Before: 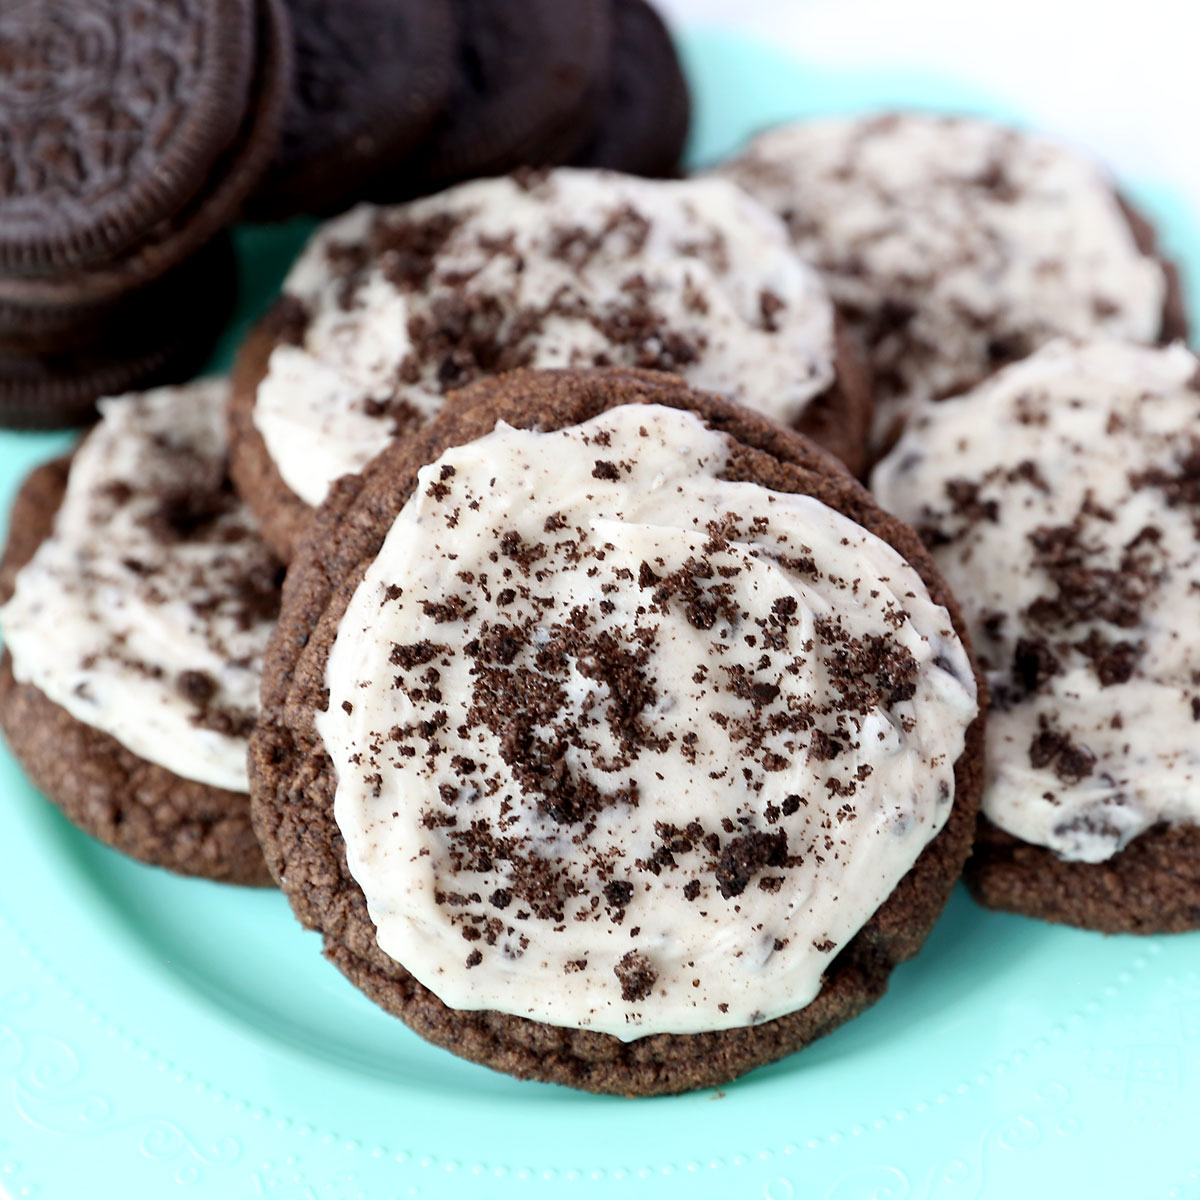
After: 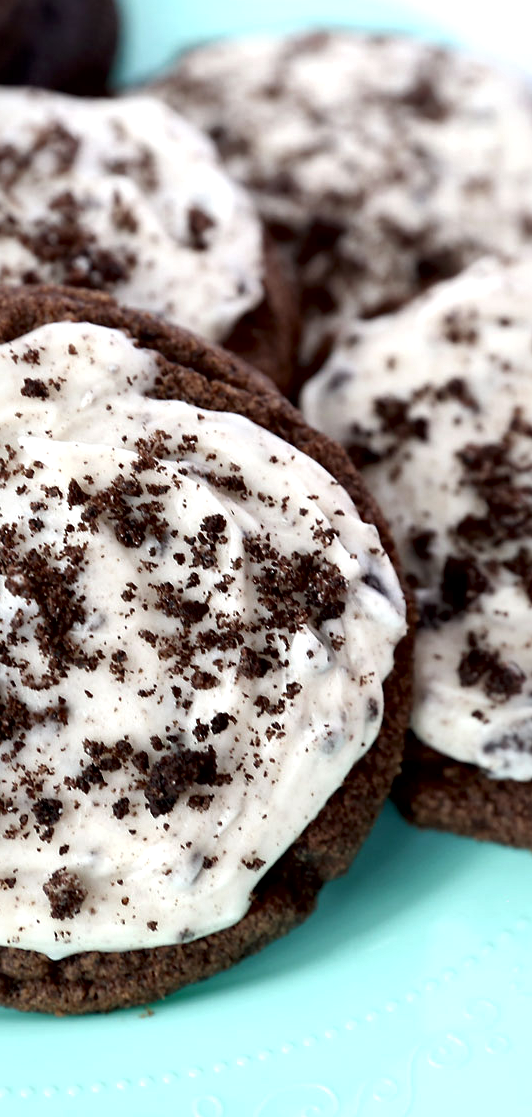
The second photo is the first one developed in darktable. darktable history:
crop: left 47.619%, top 6.868%, right 8.022%
local contrast: mode bilateral grid, contrast 45, coarseness 68, detail 215%, midtone range 0.2
